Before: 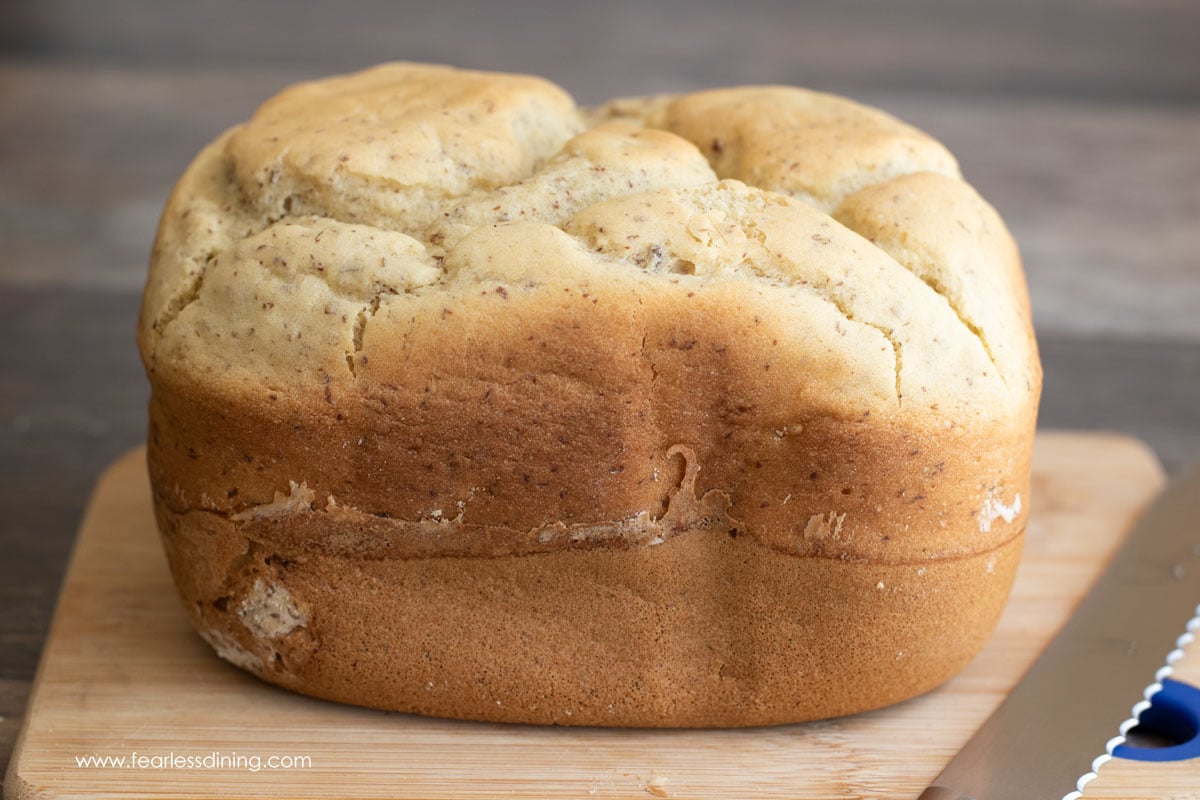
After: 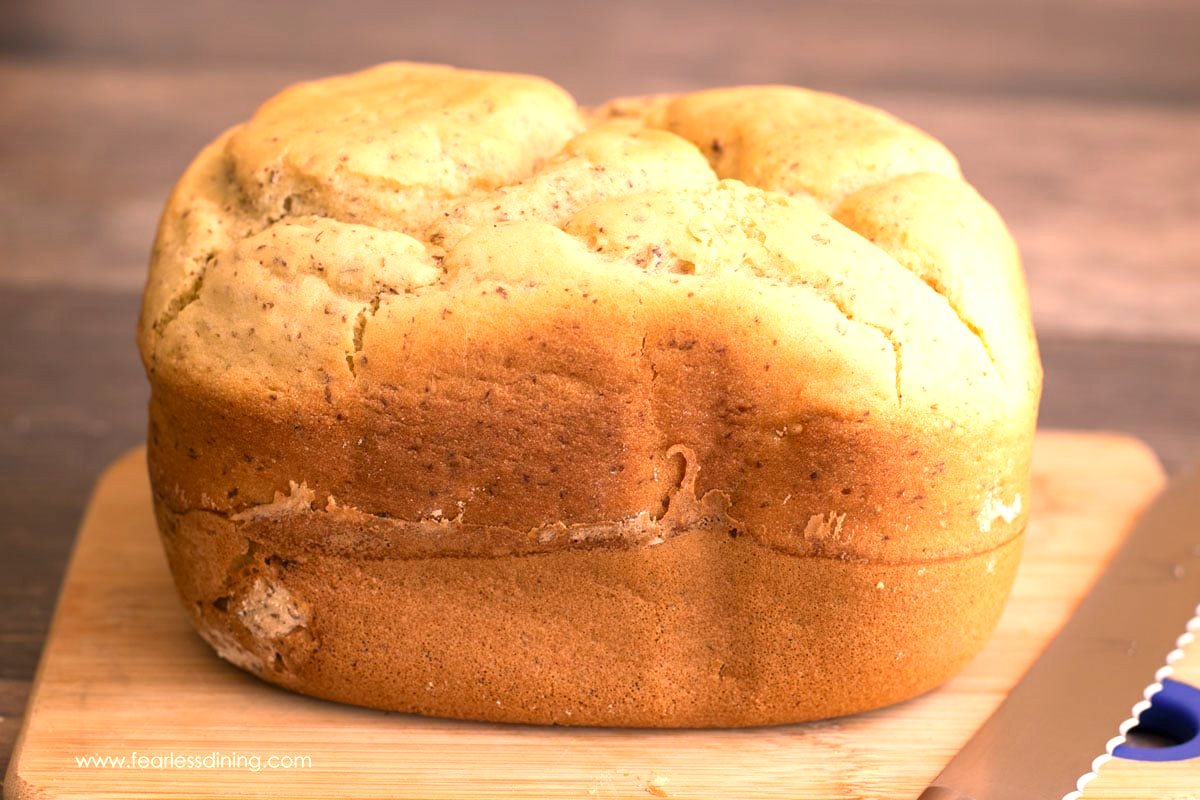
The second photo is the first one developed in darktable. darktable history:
color correction: highlights a* 21.61, highlights b* 22.22
exposure: black level correction 0, exposure 0.694 EV, compensate exposure bias true, compensate highlight preservation false
